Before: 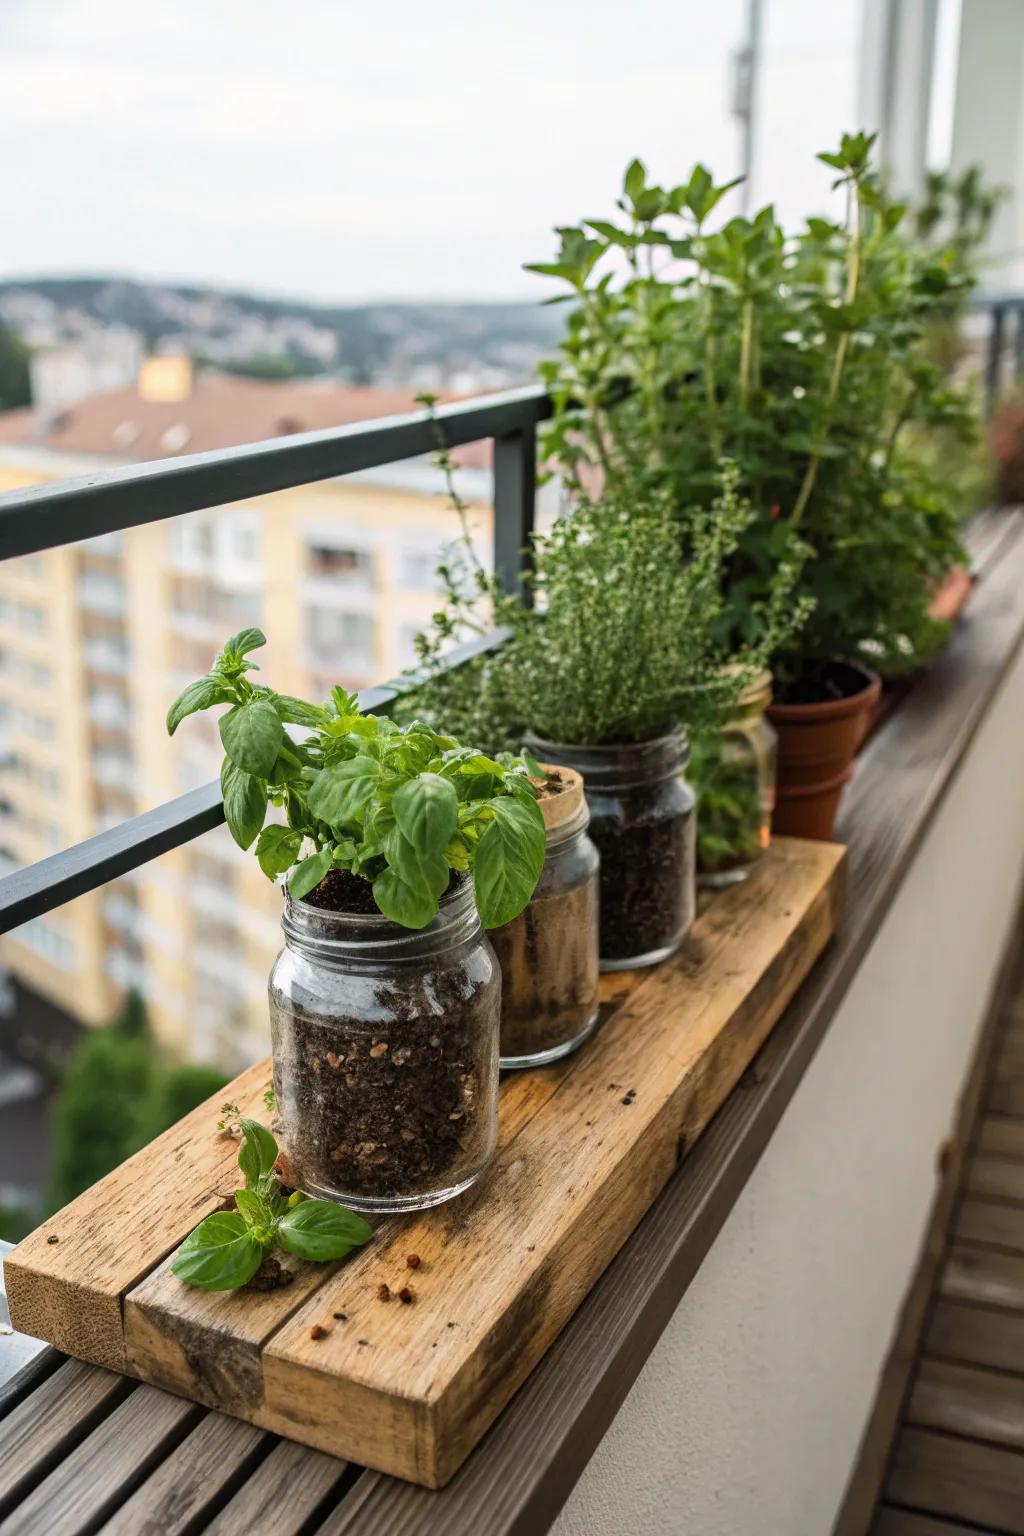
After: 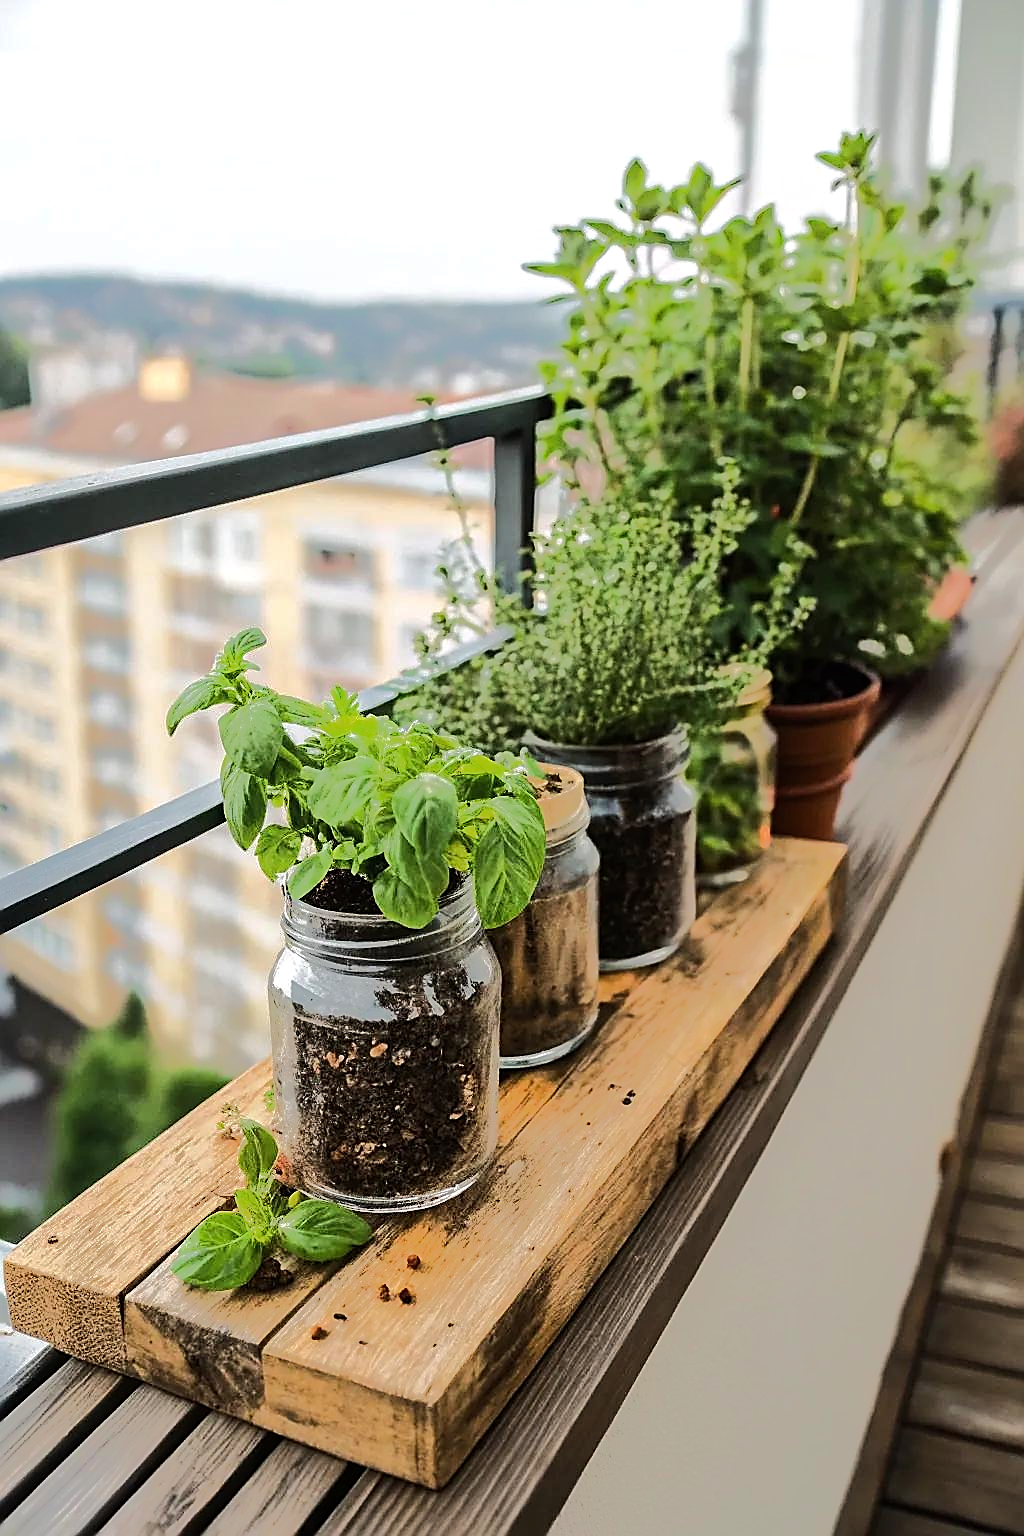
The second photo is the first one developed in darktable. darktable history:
sharpen: radius 1.364, amount 1.247, threshold 0.767
tone equalizer: -8 EV -0.5 EV, -7 EV -0.325 EV, -6 EV -0.102 EV, -5 EV 0.381 EV, -4 EV 0.984 EV, -3 EV 0.786 EV, -2 EV -0.009 EV, -1 EV 0.145 EV, +0 EV -0.018 EV, edges refinement/feathering 500, mask exposure compensation -1.57 EV, preserve details no
